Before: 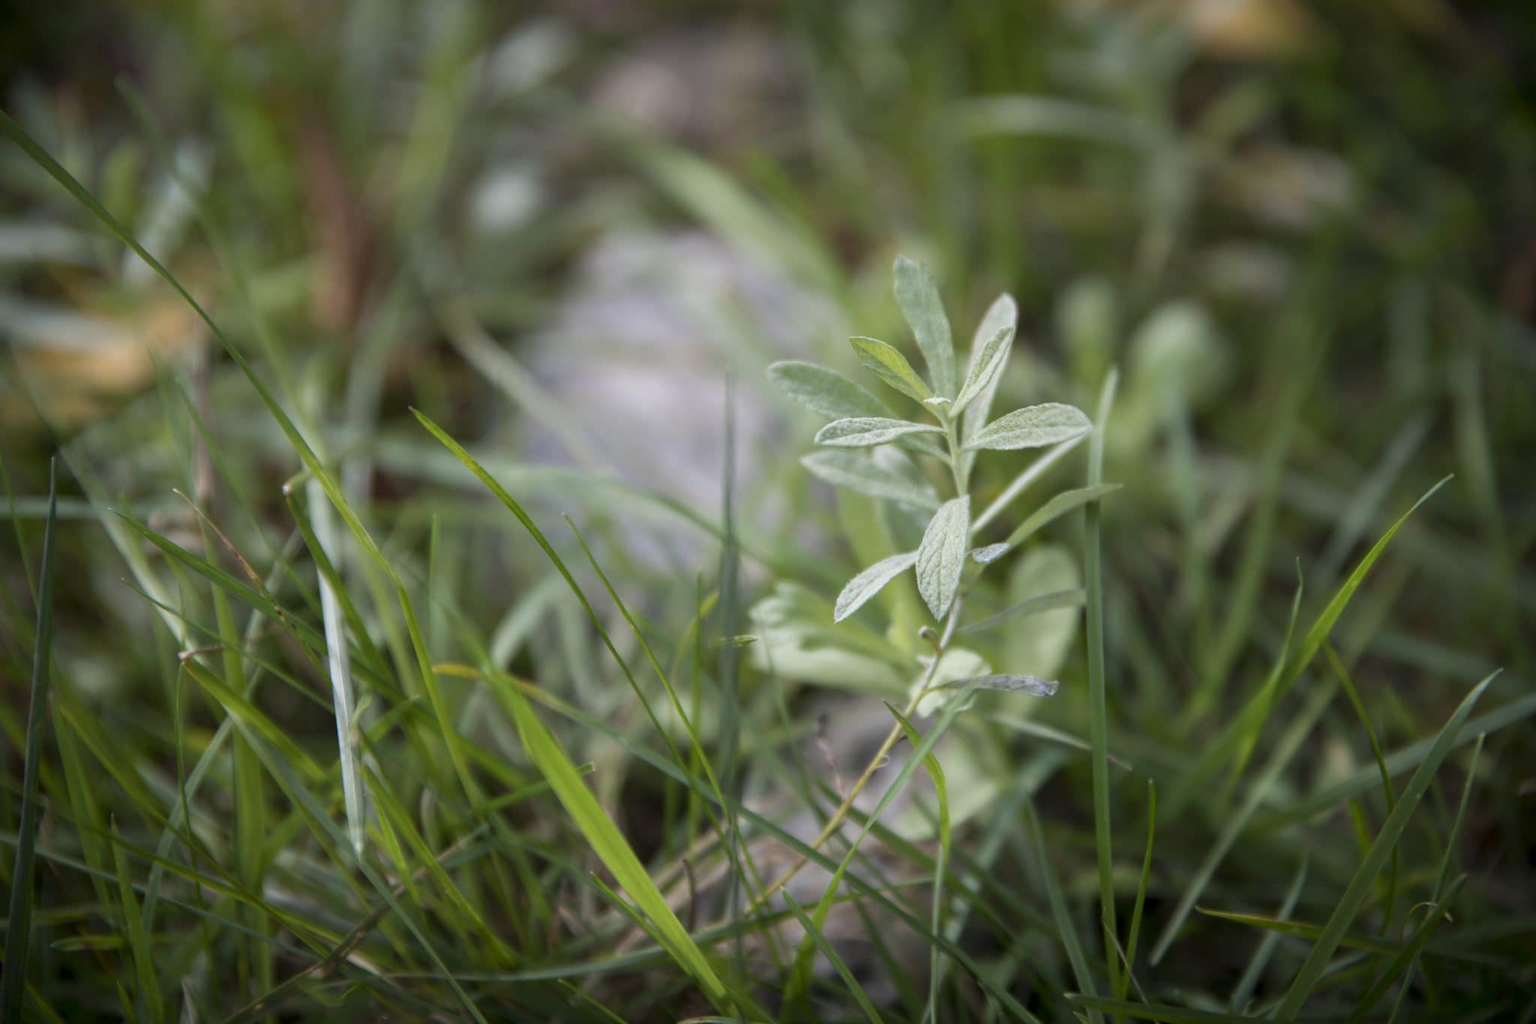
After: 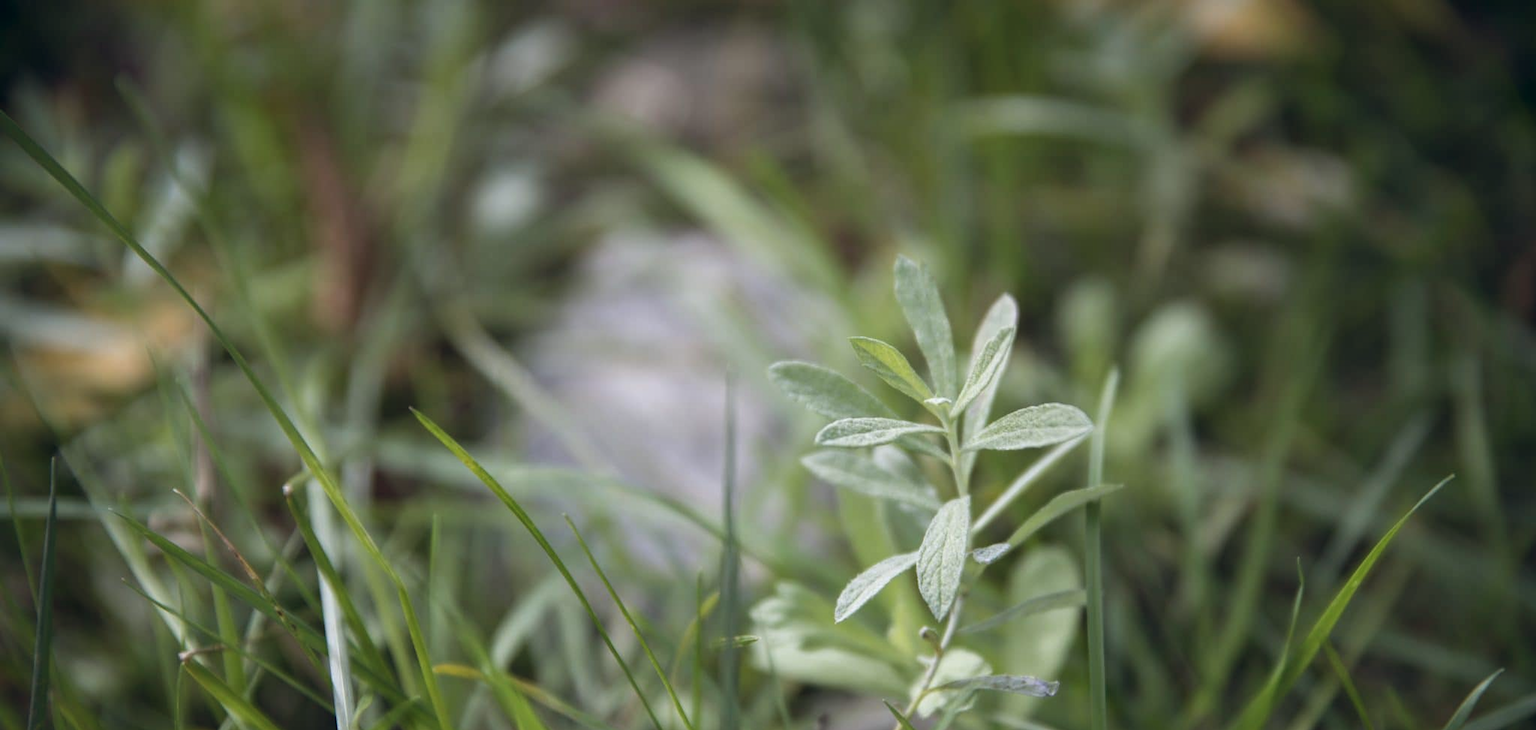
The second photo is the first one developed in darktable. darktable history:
crop: bottom 28.576%
color balance rgb: shadows lift › chroma 3.88%, shadows lift › hue 88.52°, power › hue 214.65°, global offset › chroma 0.1%, global offset › hue 252.4°, contrast 4.45%
